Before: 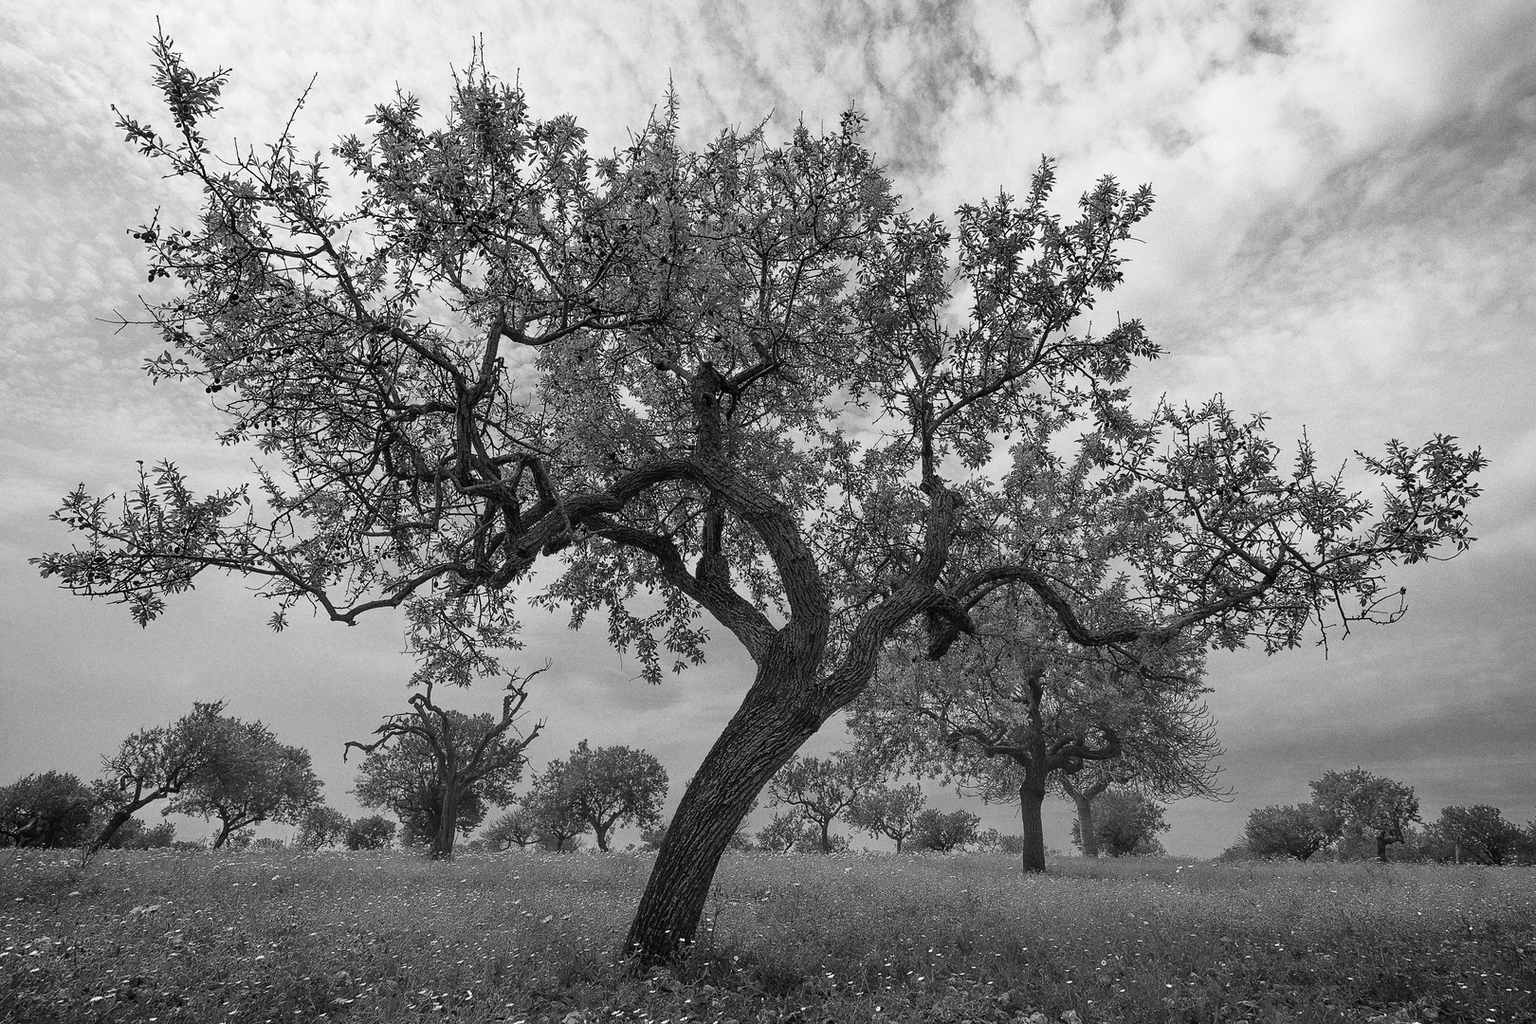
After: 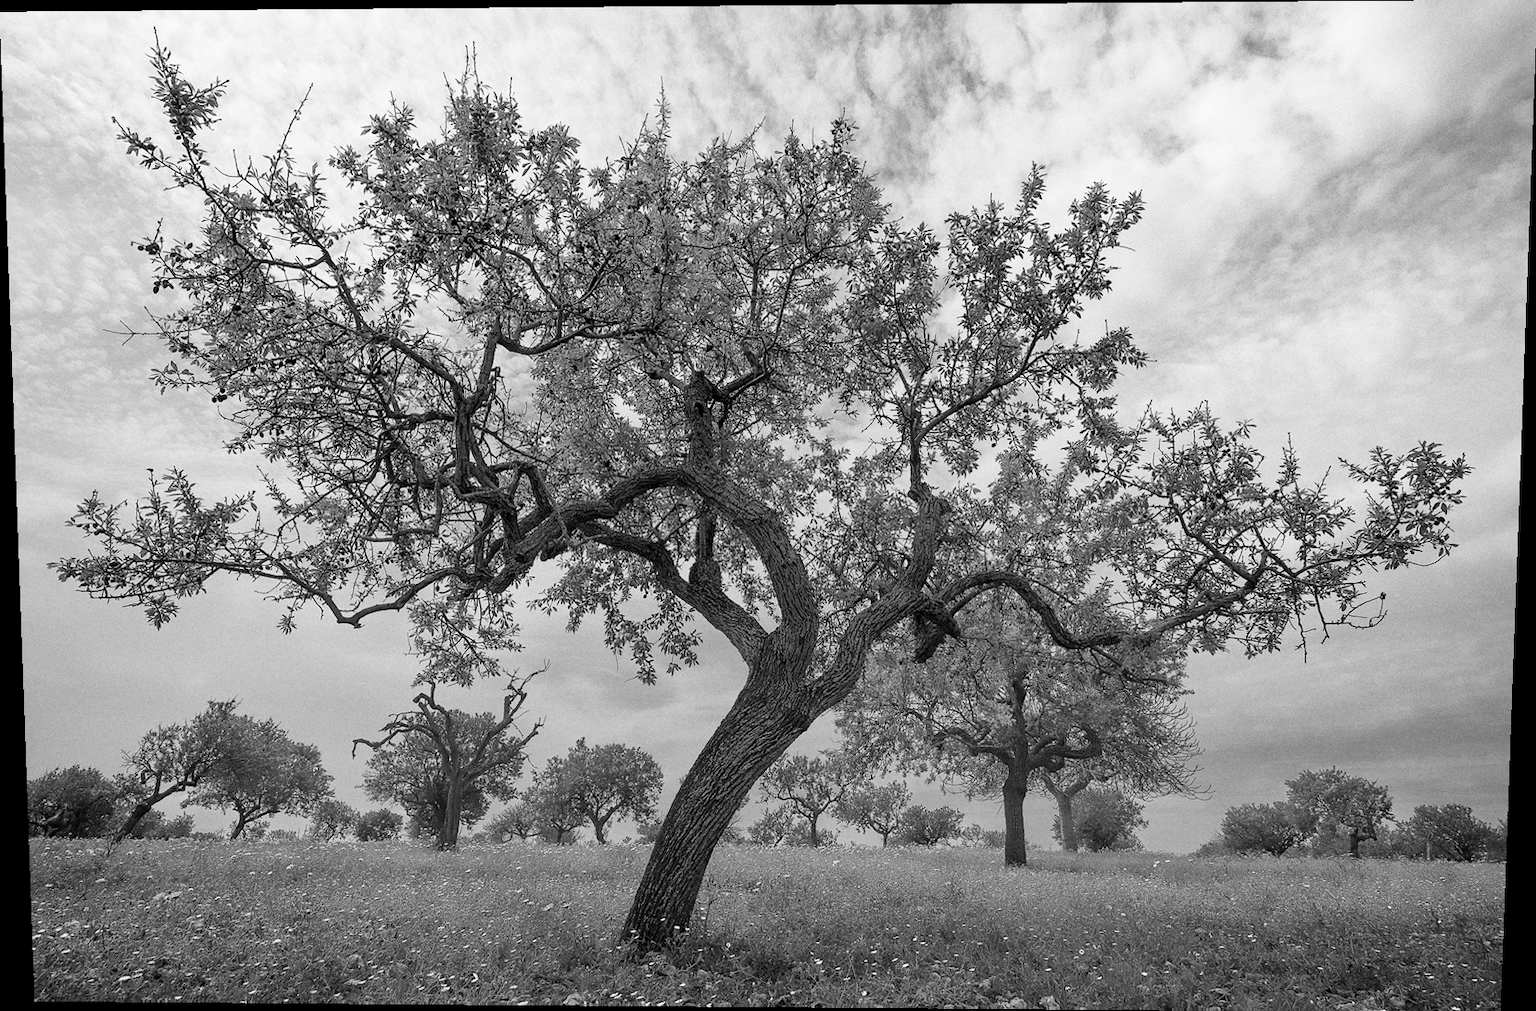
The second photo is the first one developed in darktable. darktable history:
rotate and perspective: lens shift (vertical) 0.048, lens shift (horizontal) -0.024, automatic cropping off
local contrast: mode bilateral grid, contrast 20, coarseness 50, detail 120%, midtone range 0.2
